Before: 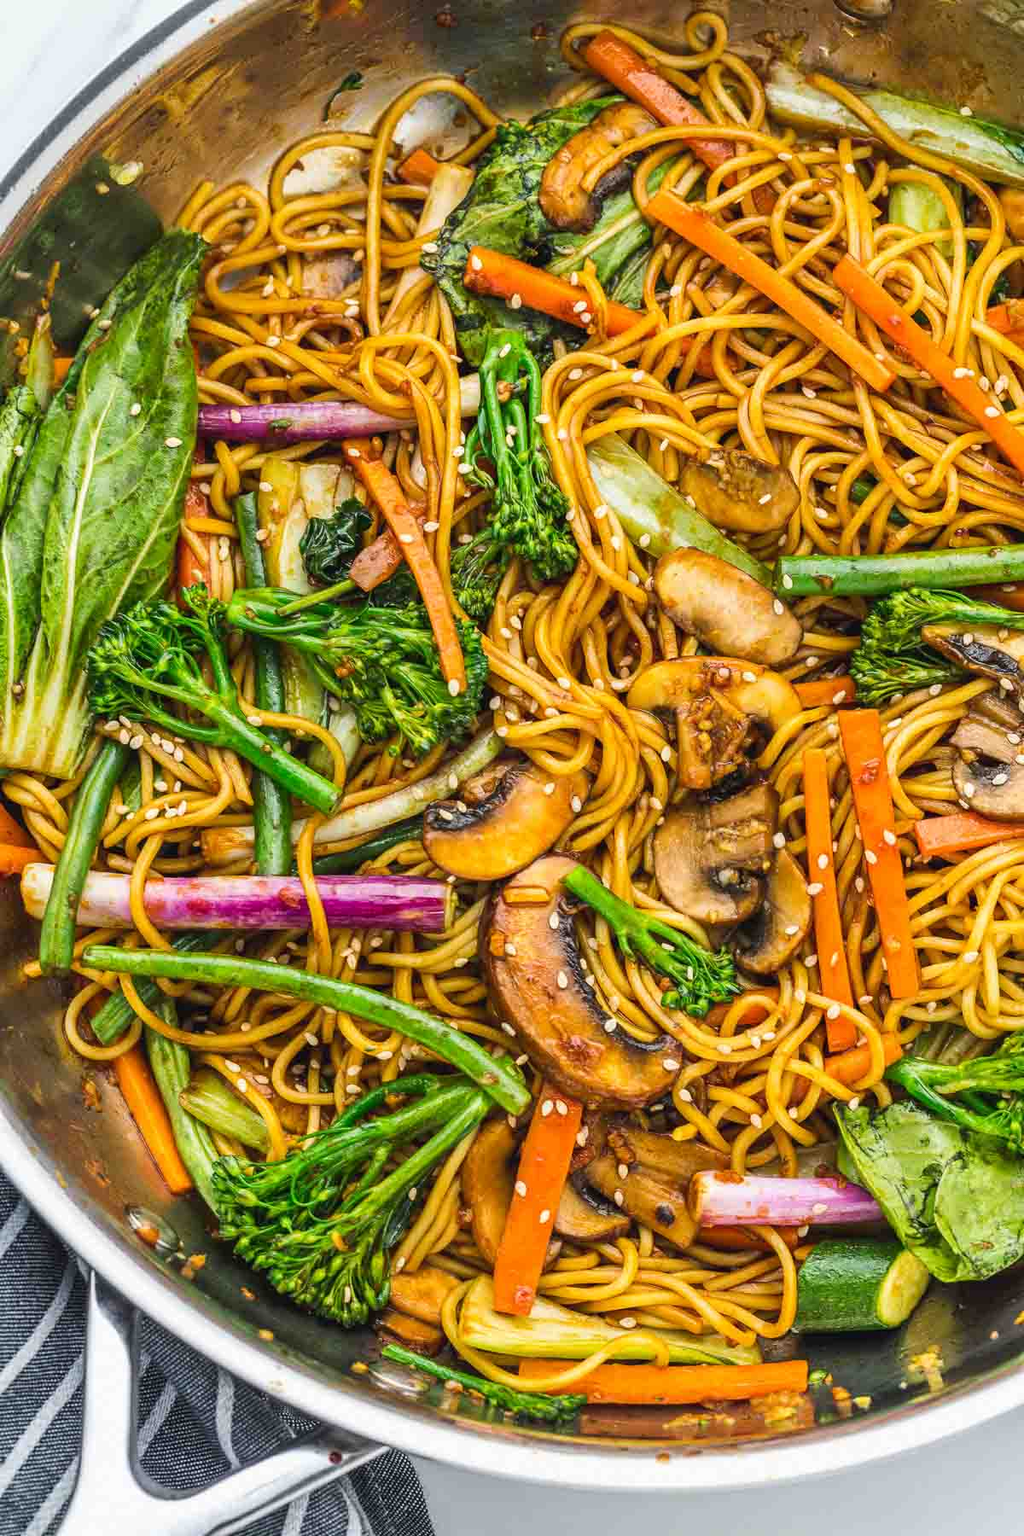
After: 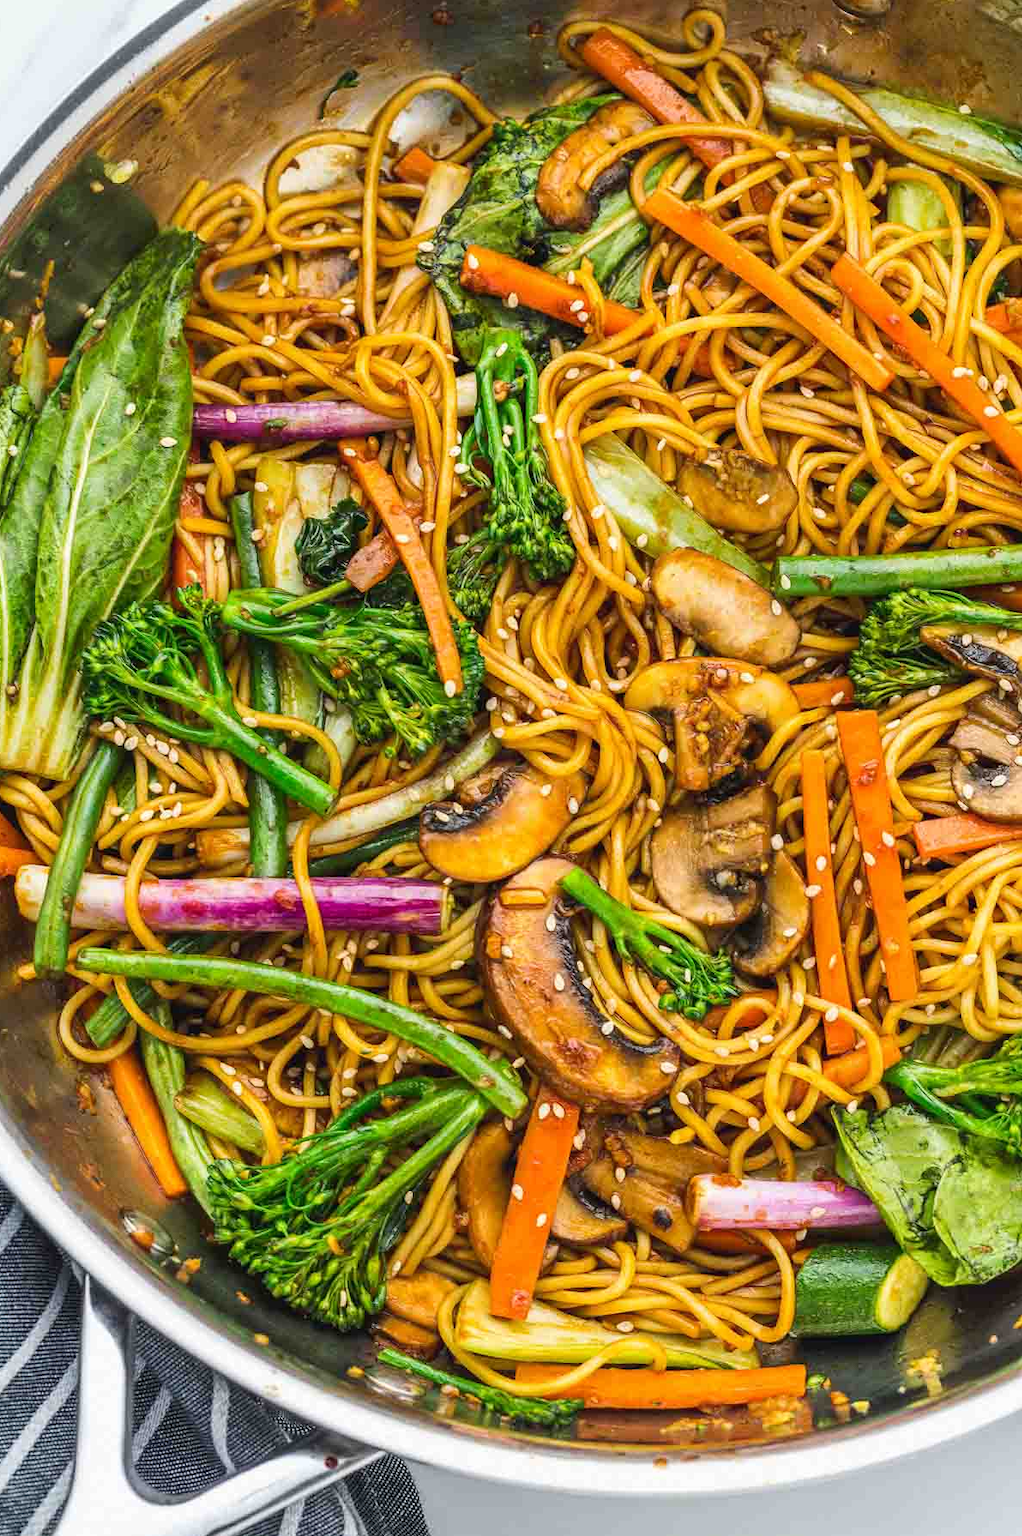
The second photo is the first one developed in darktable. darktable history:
crop and rotate: left 0.614%, top 0.179%, bottom 0.309%
white balance: emerald 1
